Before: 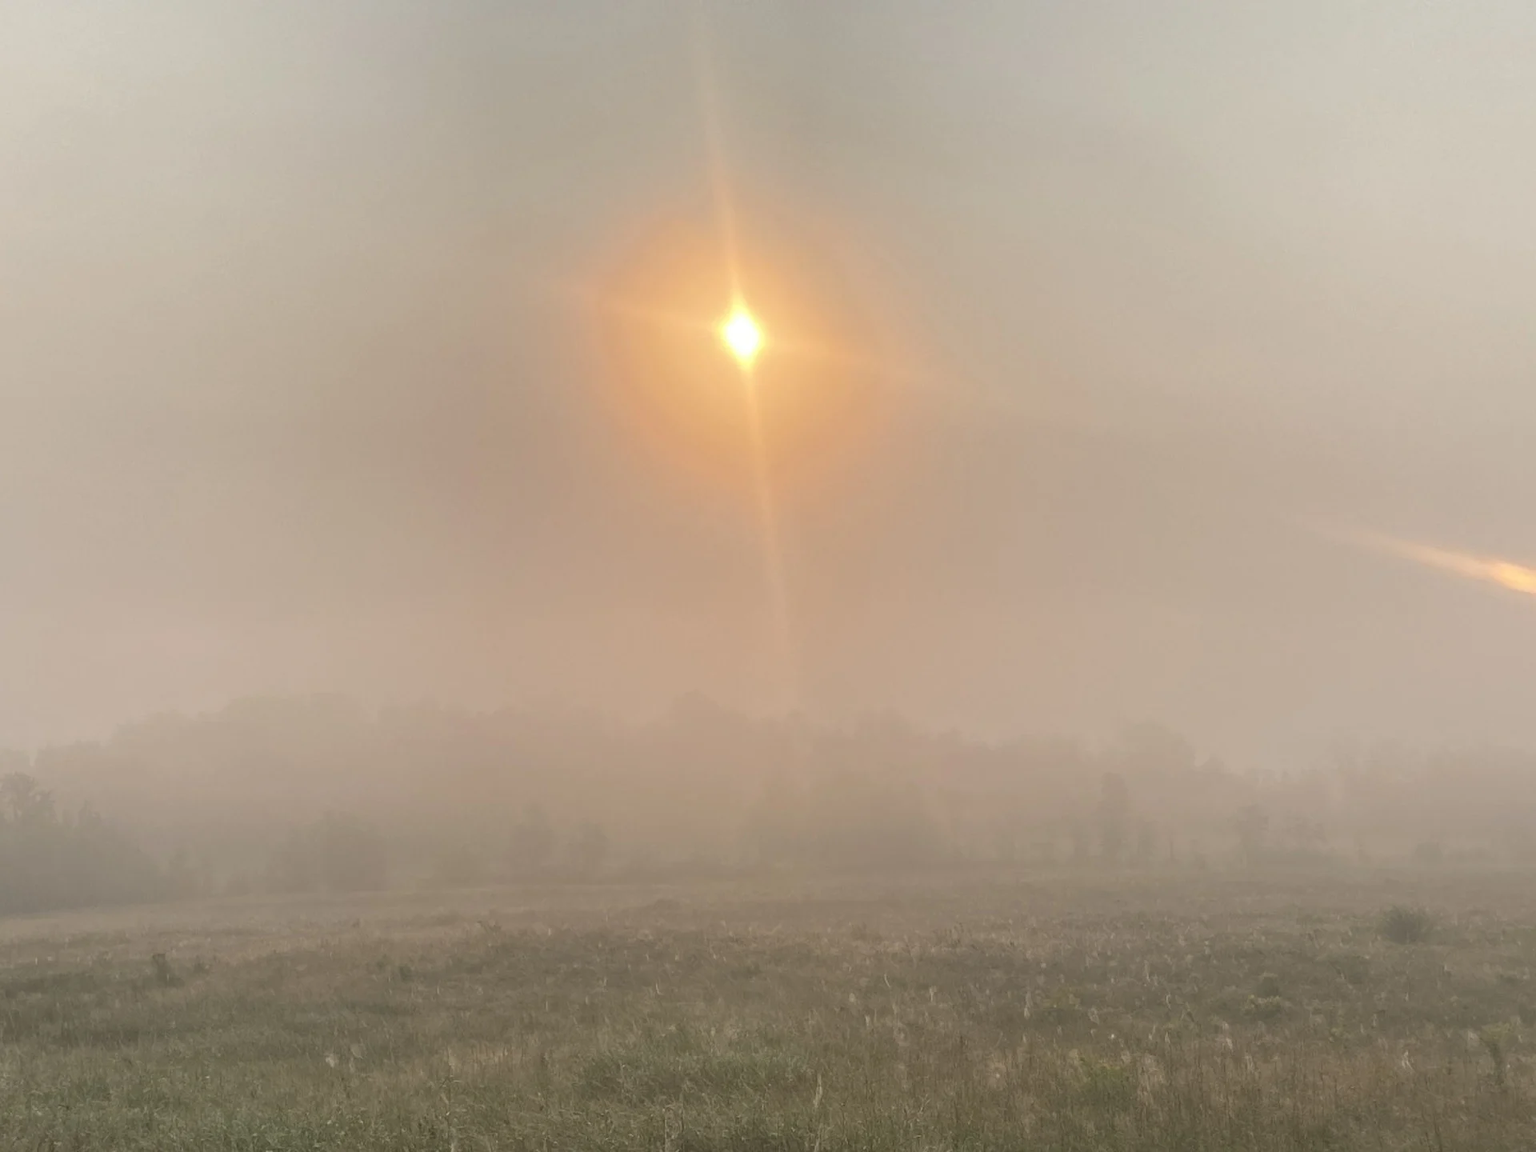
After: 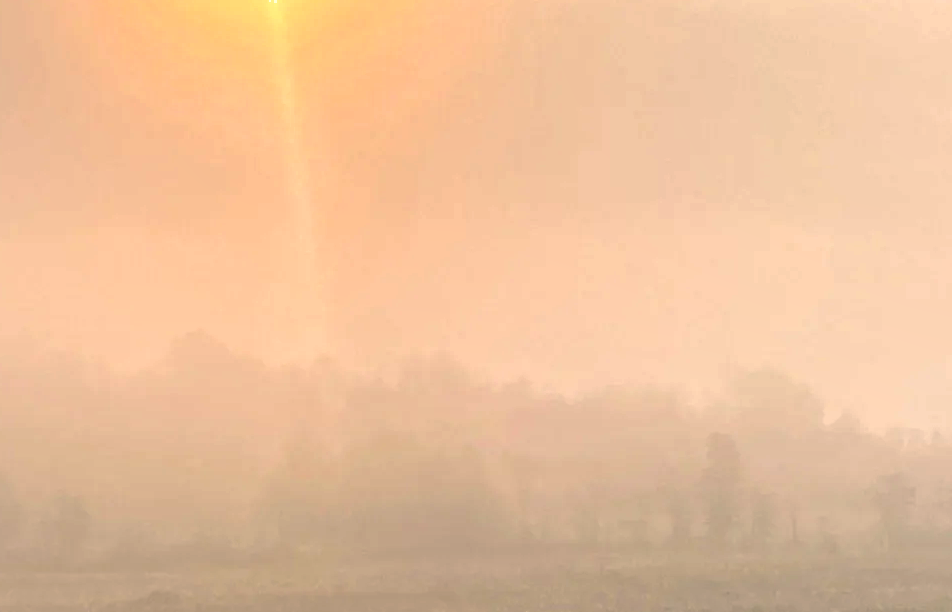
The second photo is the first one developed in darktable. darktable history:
local contrast: detail 130%
color correction: highlights a* 5.36, highlights b* 5.29, shadows a* -4.73, shadows b* -5
crop: left 34.926%, top 37.072%, right 15.033%, bottom 20.019%
tone curve: curves: ch0 [(0, 0) (0.003, 0.068) (0.011, 0.079) (0.025, 0.092) (0.044, 0.107) (0.069, 0.121) (0.1, 0.134) (0.136, 0.16) (0.177, 0.198) (0.224, 0.242) (0.277, 0.312) (0.335, 0.384) (0.399, 0.461) (0.468, 0.539) (0.543, 0.622) (0.623, 0.691) (0.709, 0.763) (0.801, 0.833) (0.898, 0.909) (1, 1)], color space Lab, independent channels, preserve colors none
shadows and highlights: on, module defaults
exposure: black level correction 0, exposure 0.888 EV, compensate highlight preservation false
